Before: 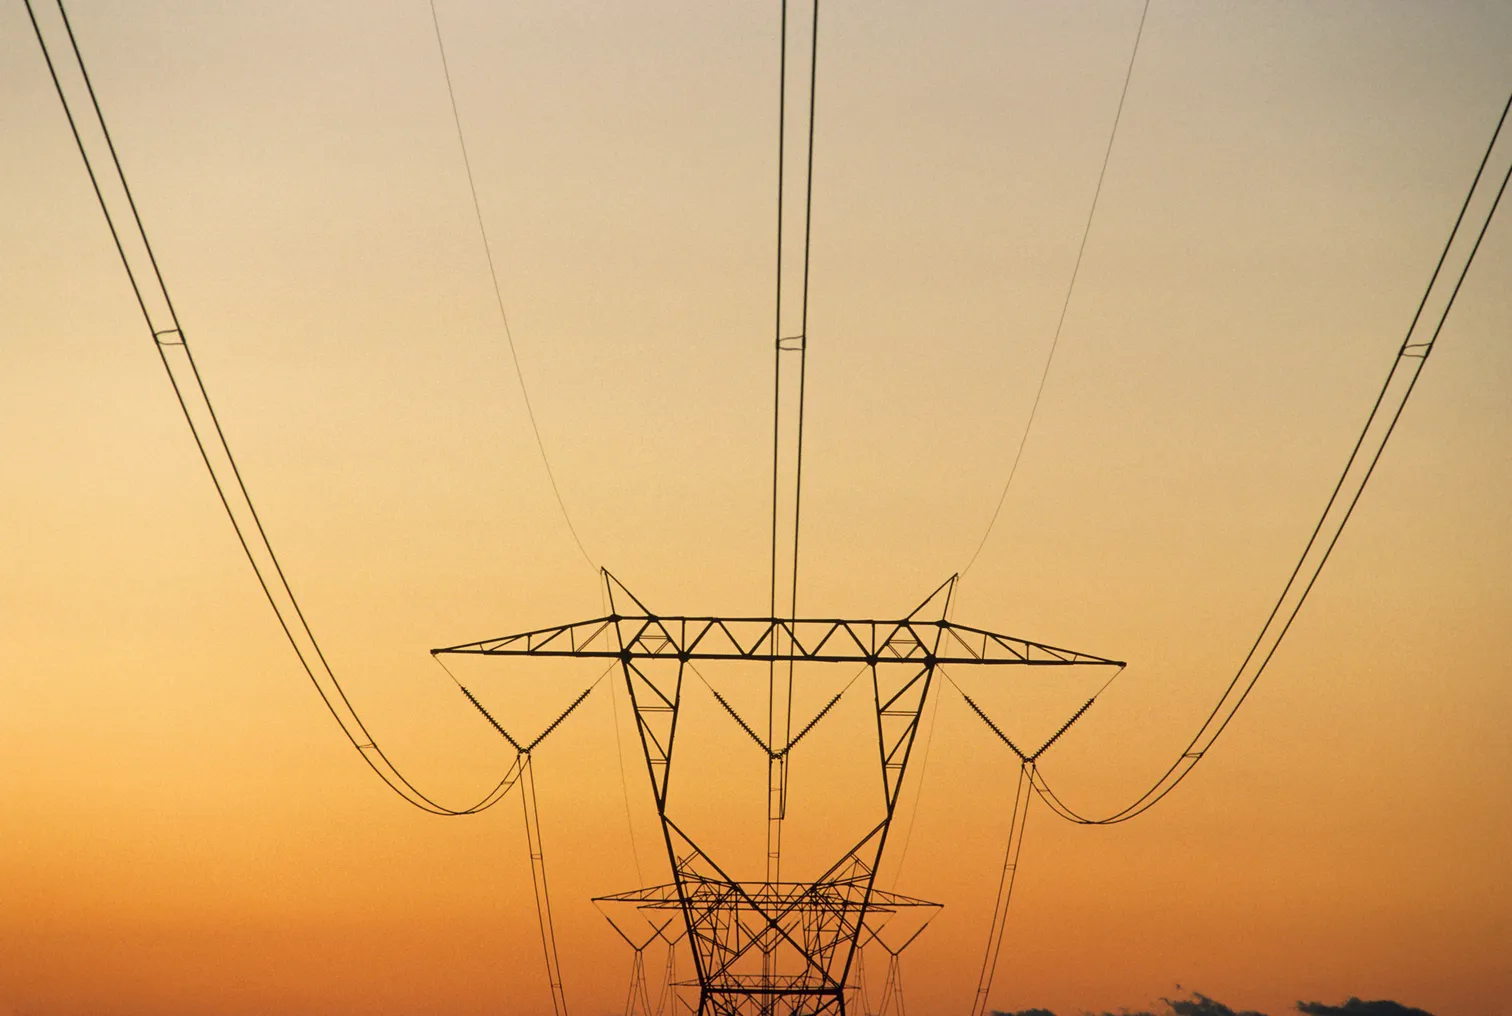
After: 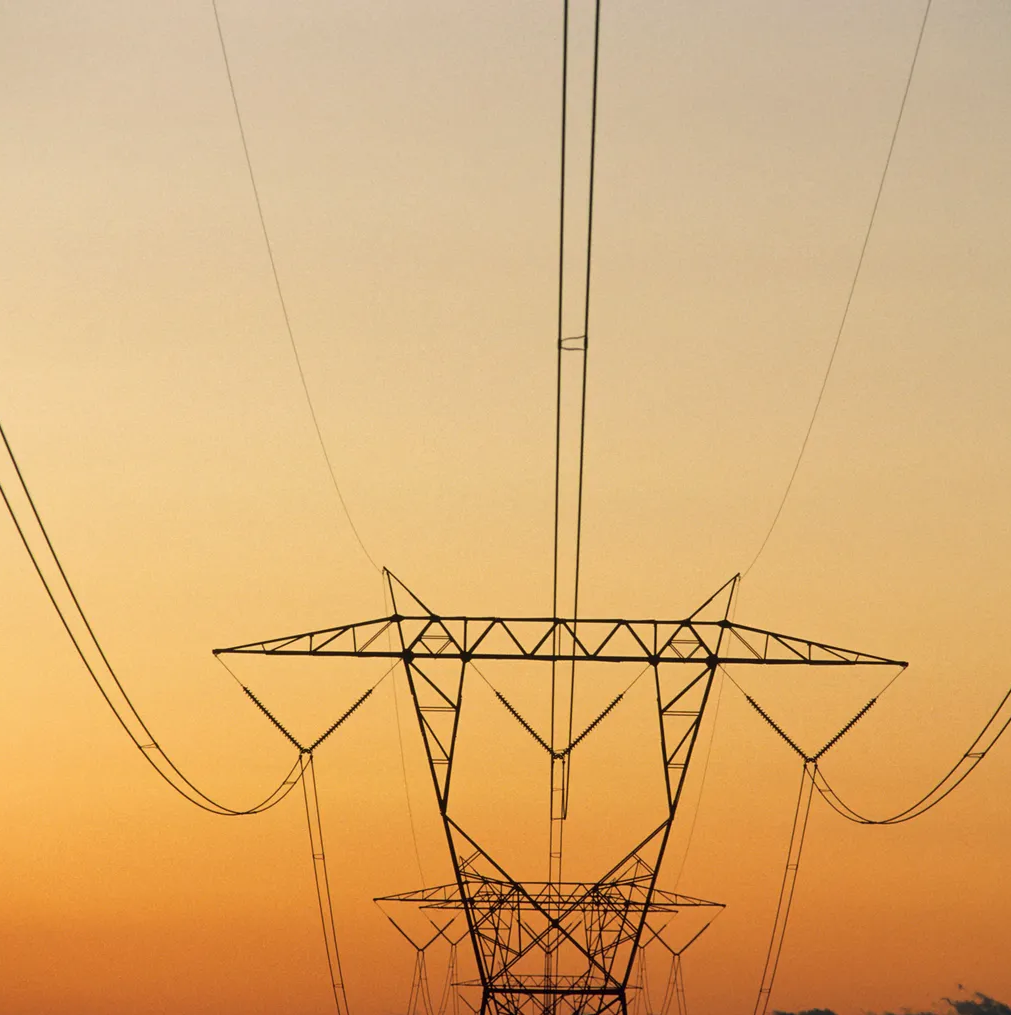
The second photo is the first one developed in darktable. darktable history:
crop and rotate: left 14.452%, right 18.68%
